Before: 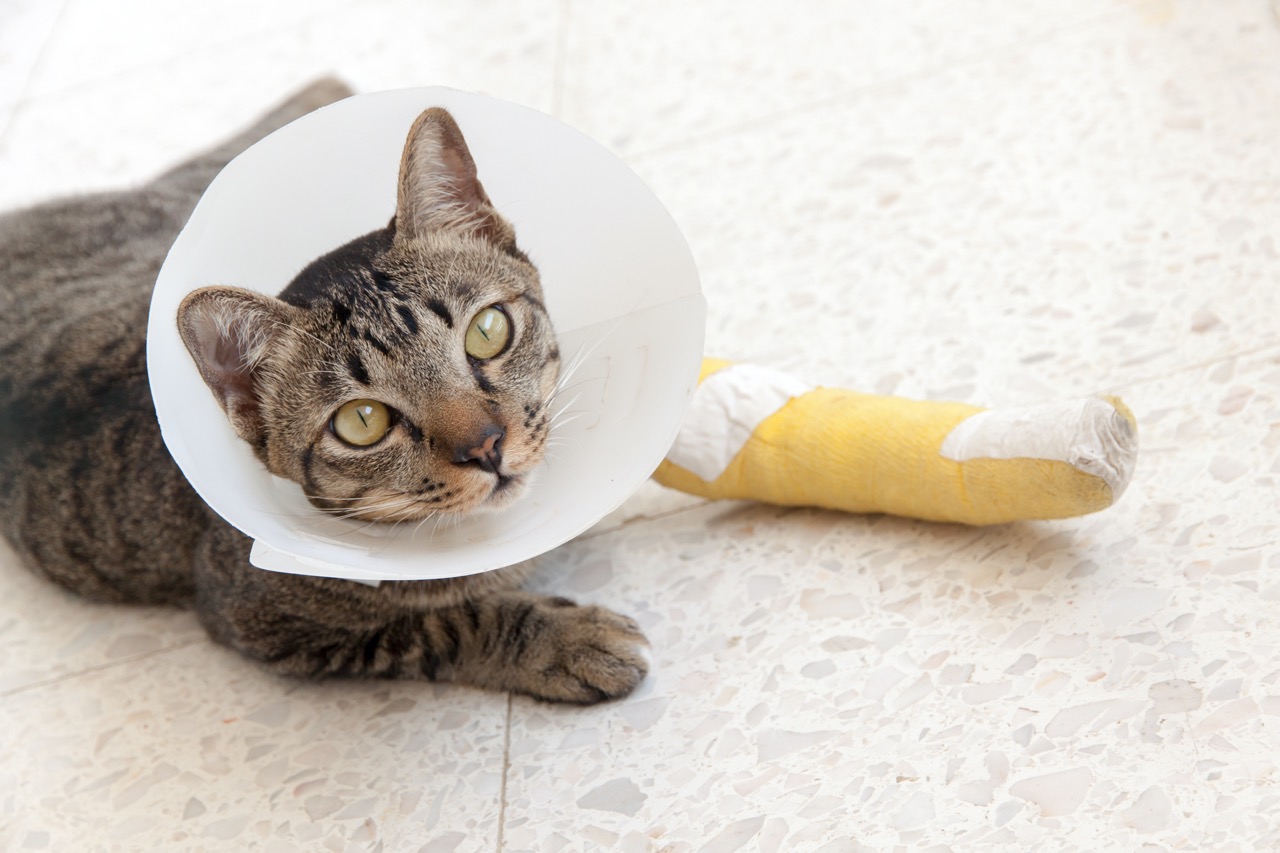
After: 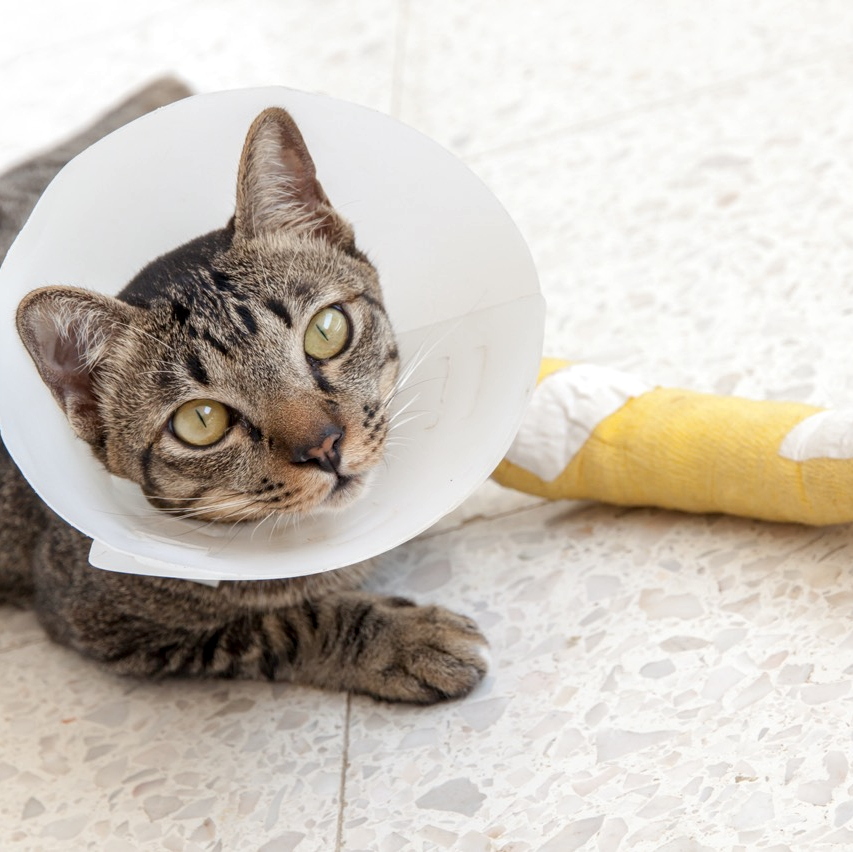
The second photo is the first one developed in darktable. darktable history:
local contrast: on, module defaults
crop and rotate: left 12.648%, right 20.685%
color balance: mode lift, gamma, gain (sRGB)
